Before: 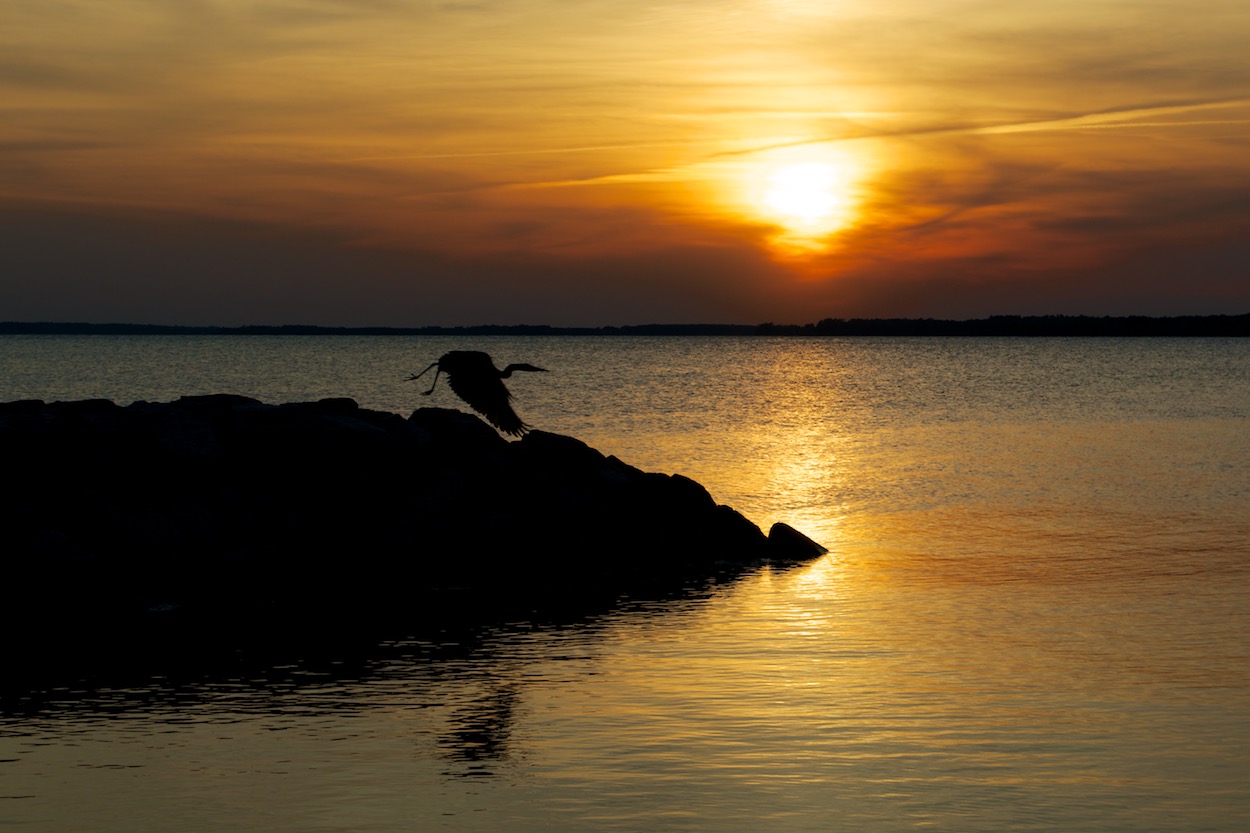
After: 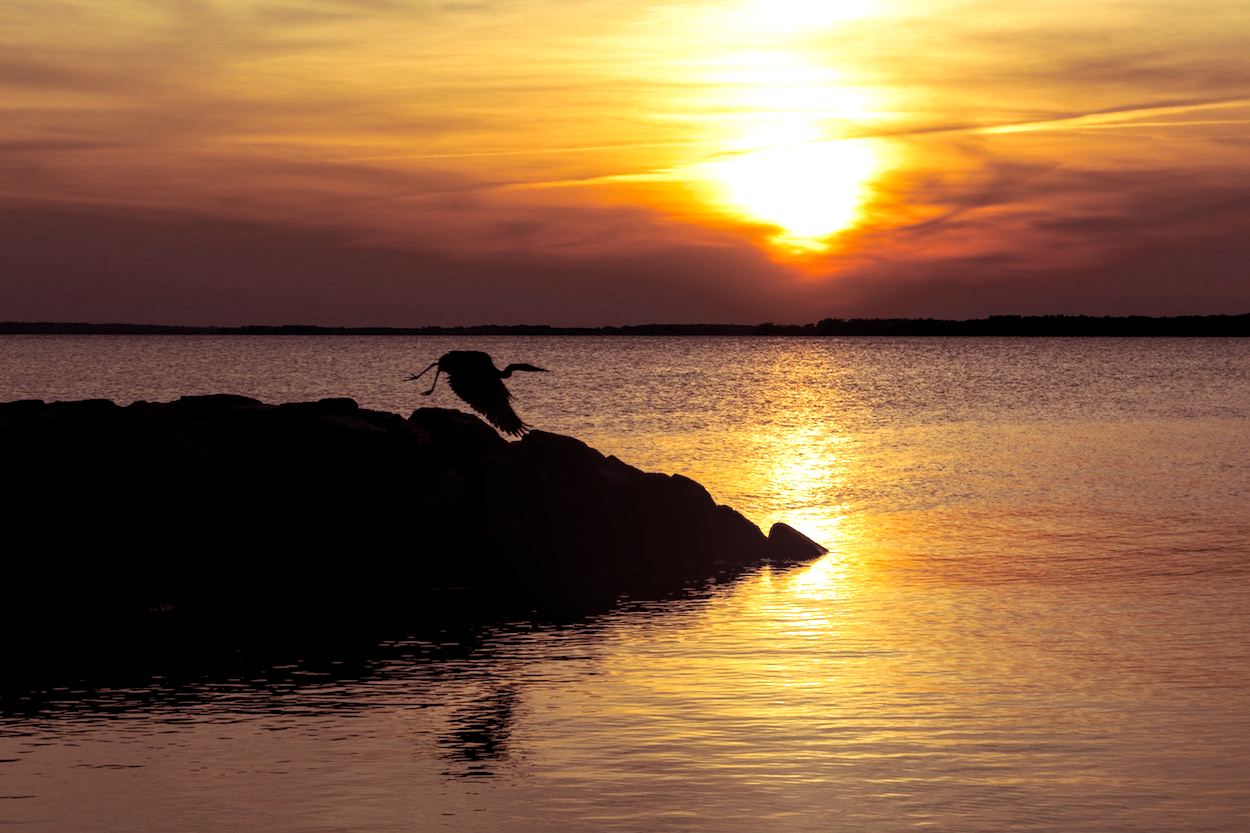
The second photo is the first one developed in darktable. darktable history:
exposure: black level correction 0, exposure 0.7 EV, compensate exposure bias true, compensate highlight preservation false
split-toning: on, module defaults
local contrast: on, module defaults
